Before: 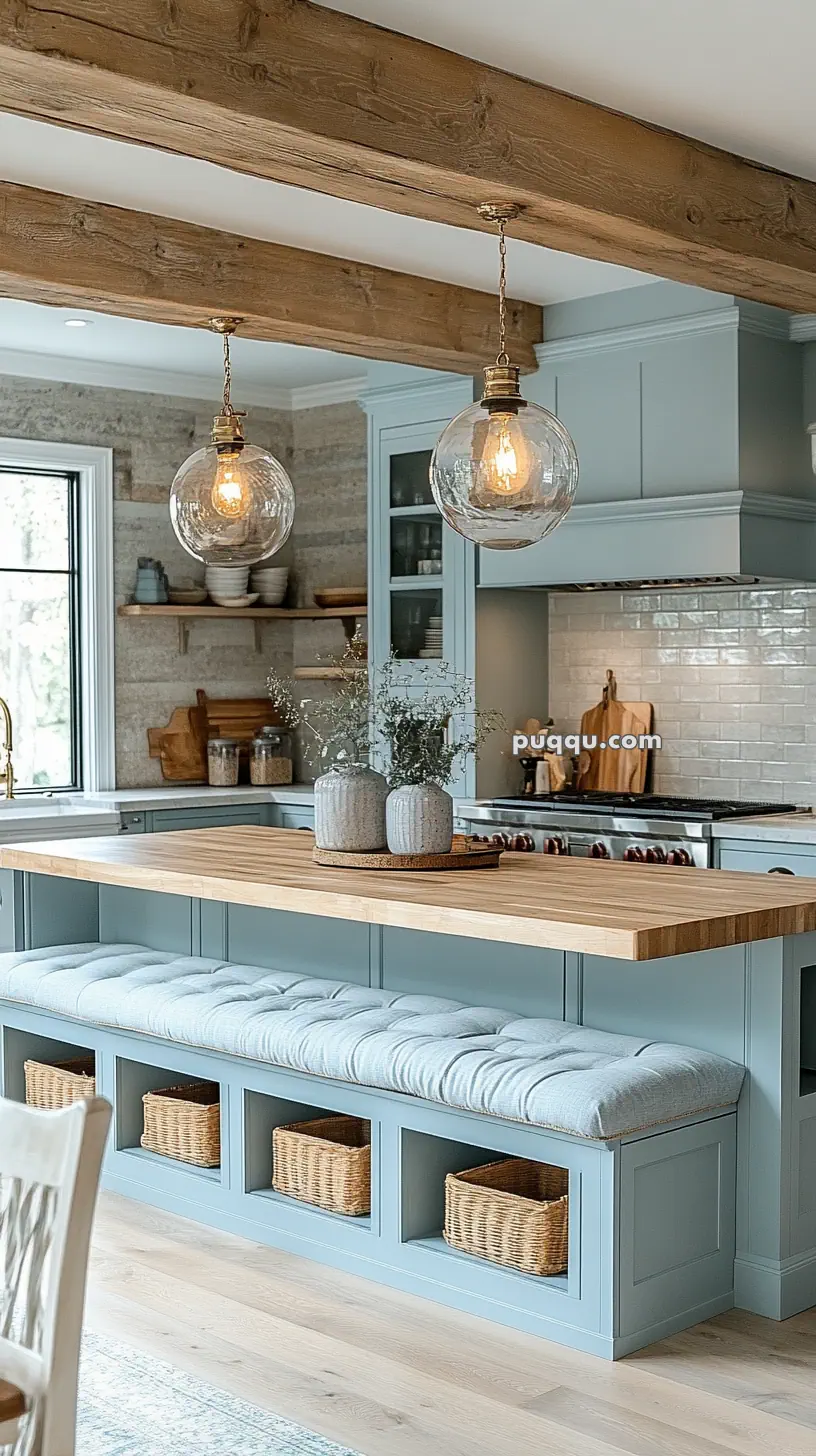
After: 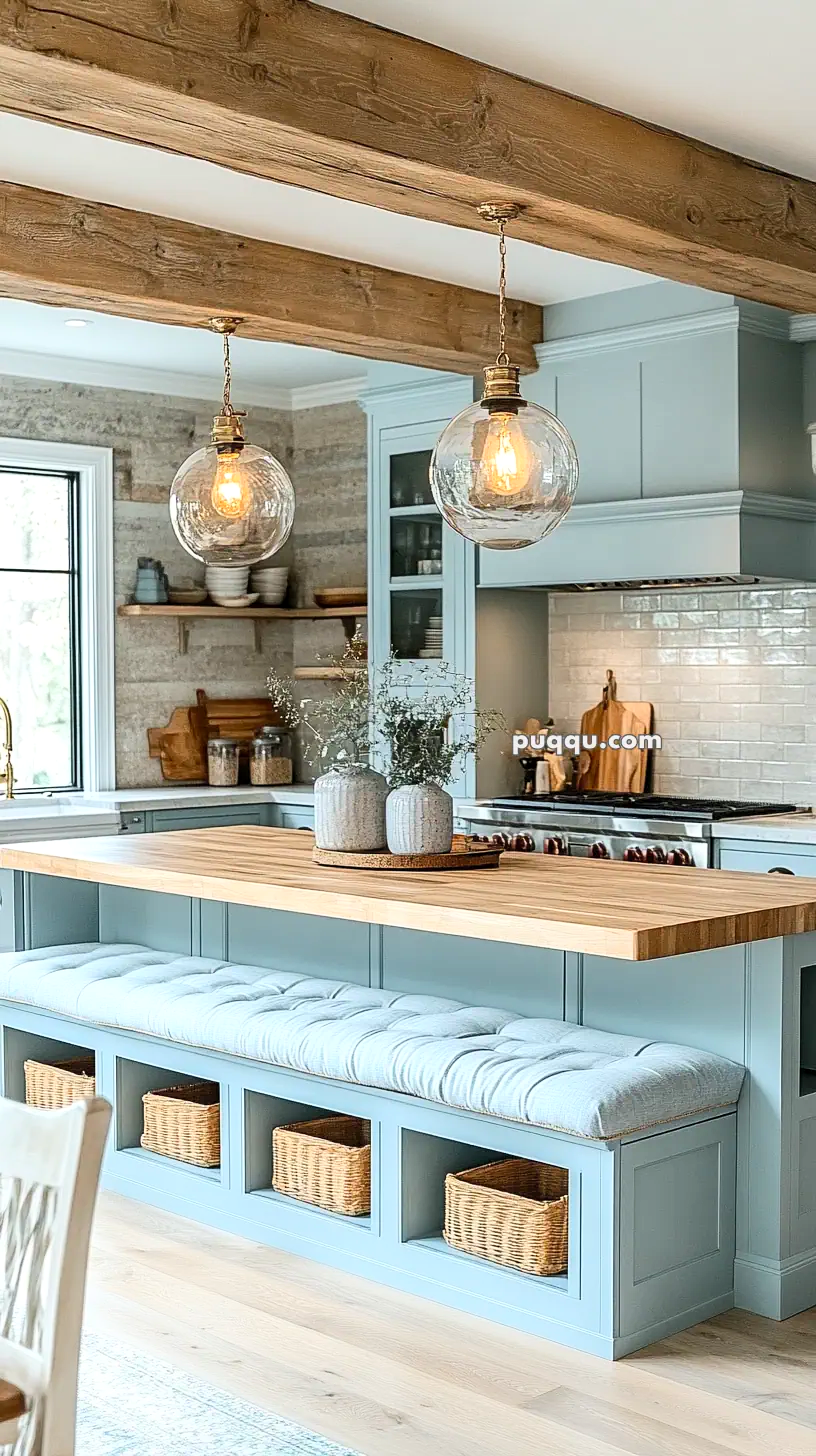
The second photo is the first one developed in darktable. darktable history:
local contrast: highlights 102%, shadows 98%, detail 119%, midtone range 0.2
contrast brightness saturation: contrast 0.204, brightness 0.158, saturation 0.229
